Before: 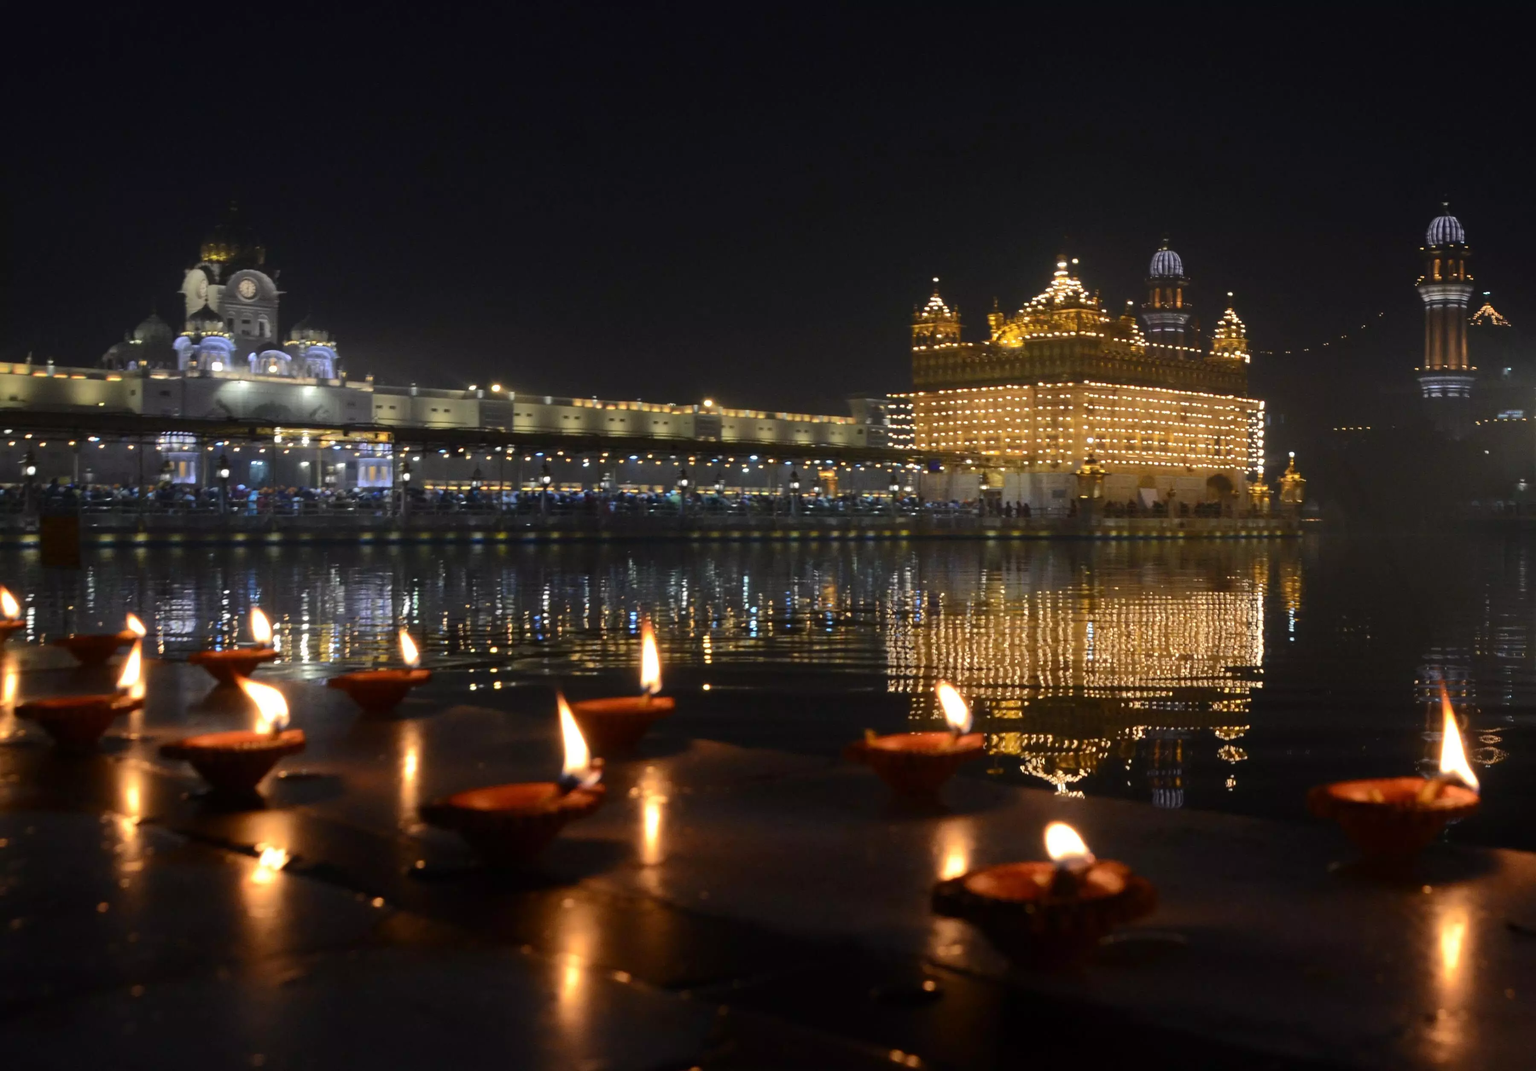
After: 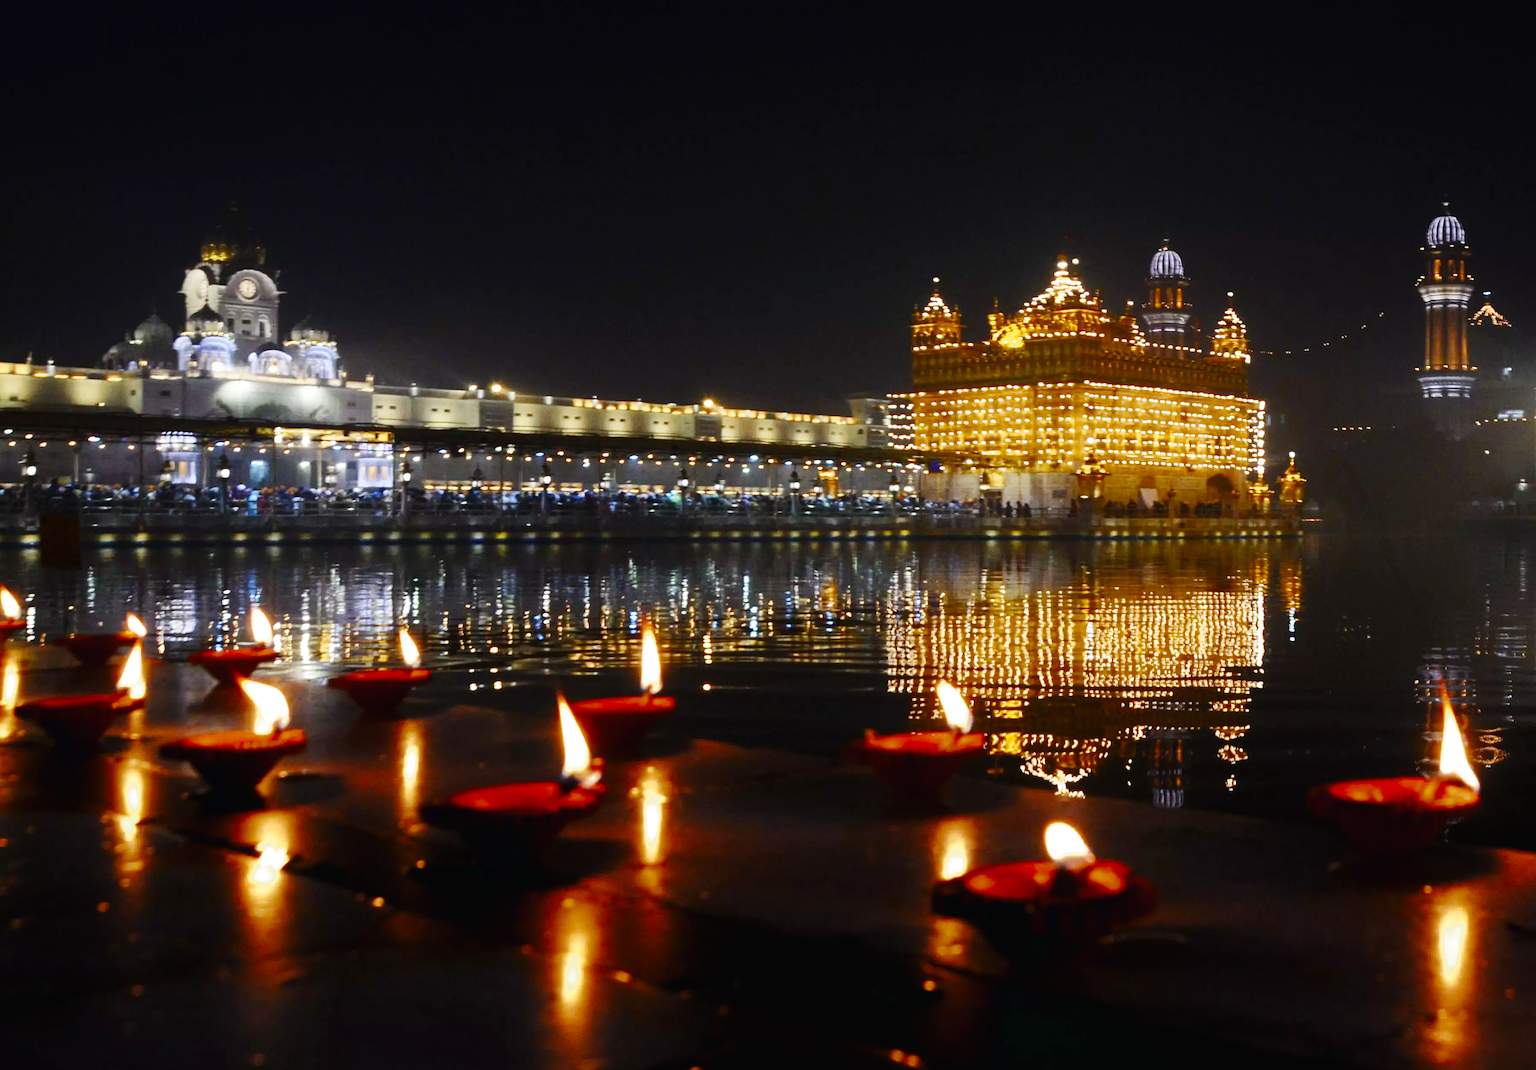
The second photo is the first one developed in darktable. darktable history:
base curve: curves: ch0 [(0, 0.003) (0.001, 0.002) (0.006, 0.004) (0.02, 0.022) (0.048, 0.086) (0.094, 0.234) (0.162, 0.431) (0.258, 0.629) (0.385, 0.8) (0.548, 0.918) (0.751, 0.988) (1, 1)], preserve colors none
color zones: curves: ch0 [(0.11, 0.396) (0.195, 0.36) (0.25, 0.5) (0.303, 0.412) (0.357, 0.544) (0.75, 0.5) (0.967, 0.328)]; ch1 [(0, 0.468) (0.112, 0.512) (0.202, 0.6) (0.25, 0.5) (0.307, 0.352) (0.357, 0.544) (0.75, 0.5) (0.963, 0.524)]
